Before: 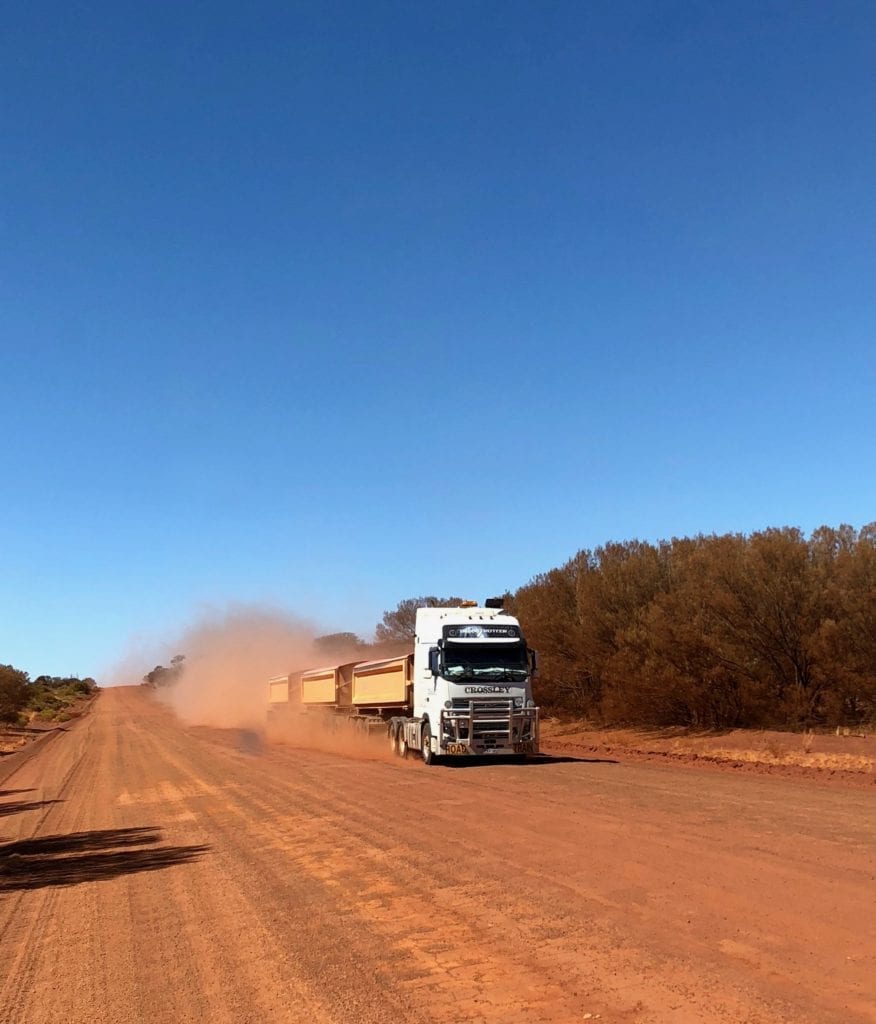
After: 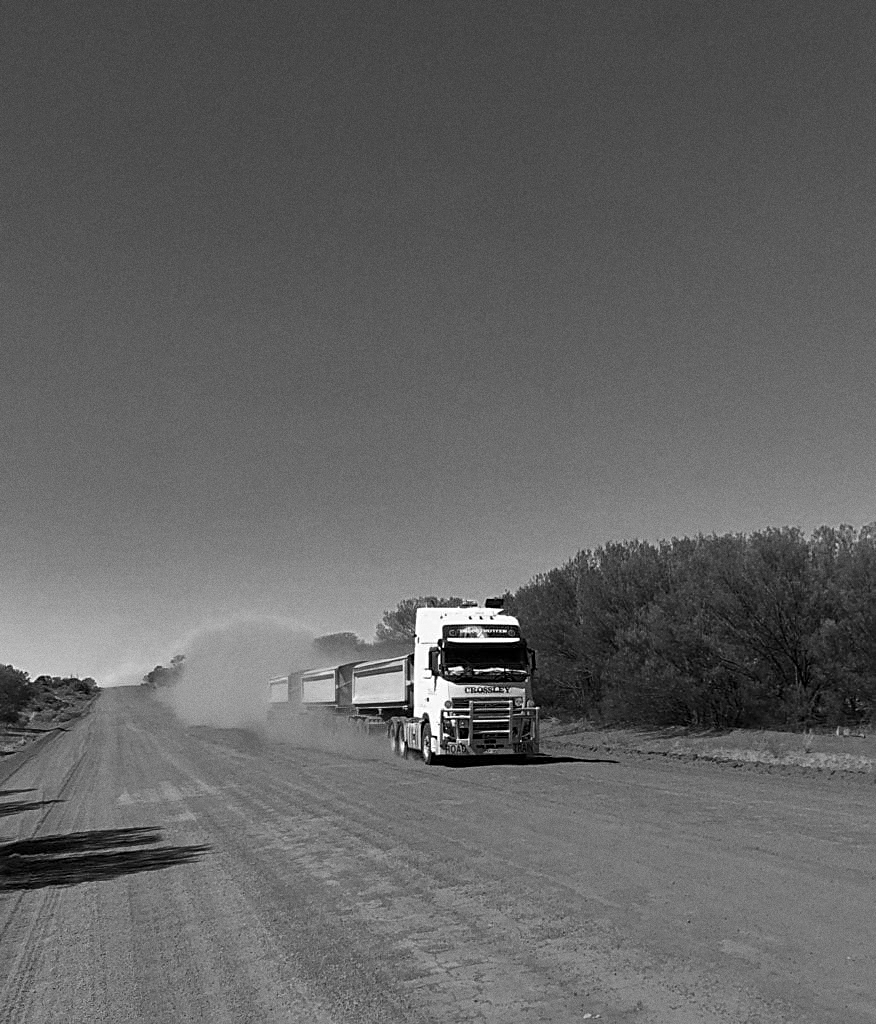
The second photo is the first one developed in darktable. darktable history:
sharpen: on, module defaults
grain: coarseness 0.47 ISO
color zones: curves: ch0 [(0.002, 0.593) (0.143, 0.417) (0.285, 0.541) (0.455, 0.289) (0.608, 0.327) (0.727, 0.283) (0.869, 0.571) (1, 0.603)]; ch1 [(0, 0) (0.143, 0) (0.286, 0) (0.429, 0) (0.571, 0) (0.714, 0) (0.857, 0)]
shadows and highlights: soften with gaussian
